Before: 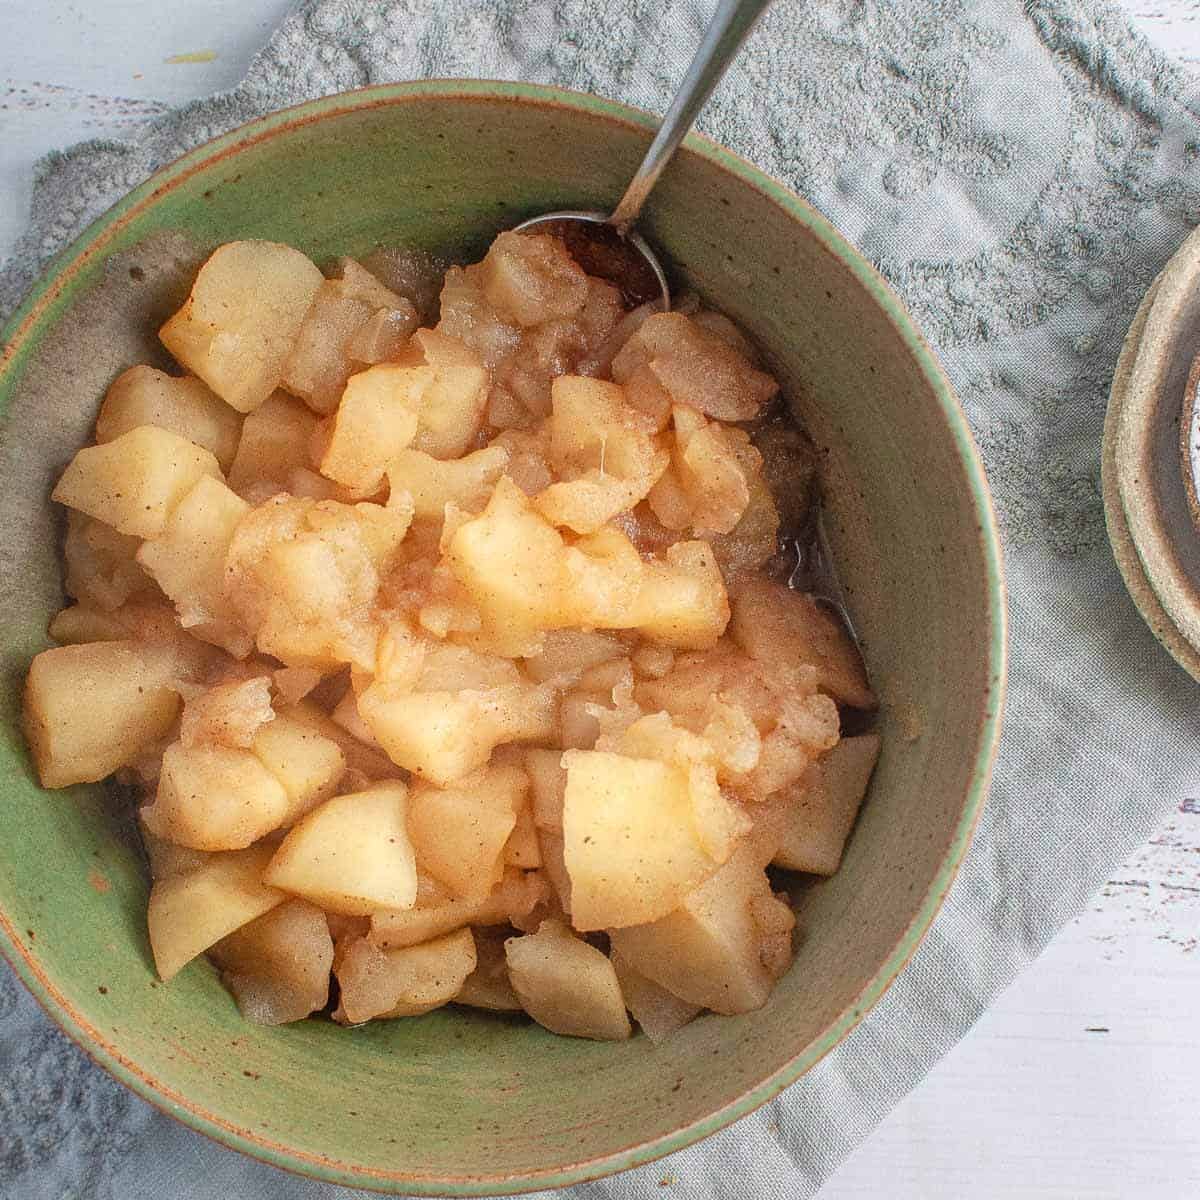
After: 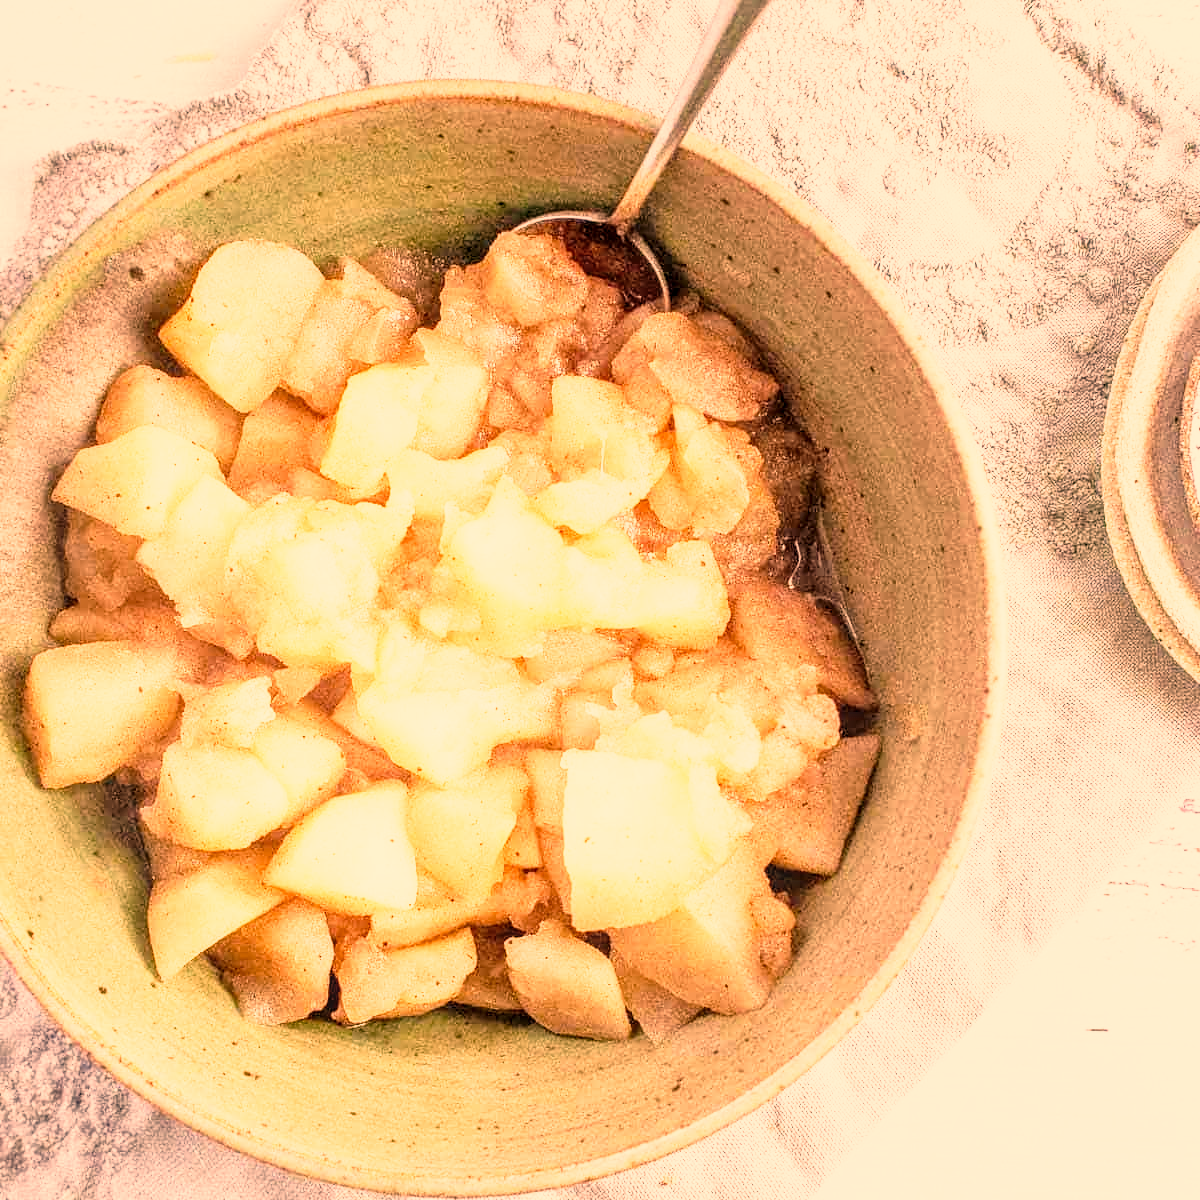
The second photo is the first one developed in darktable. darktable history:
local contrast: detail 130%
color correction: highlights a* 40, highlights b* 40, saturation 0.69
base curve: curves: ch0 [(0, 0) (0.012, 0.01) (0.073, 0.168) (0.31, 0.711) (0.645, 0.957) (1, 1)], preserve colors none
white balance: red 1.029, blue 0.92
exposure: black level correction 0, exposure 0.5 EV, compensate highlight preservation false
